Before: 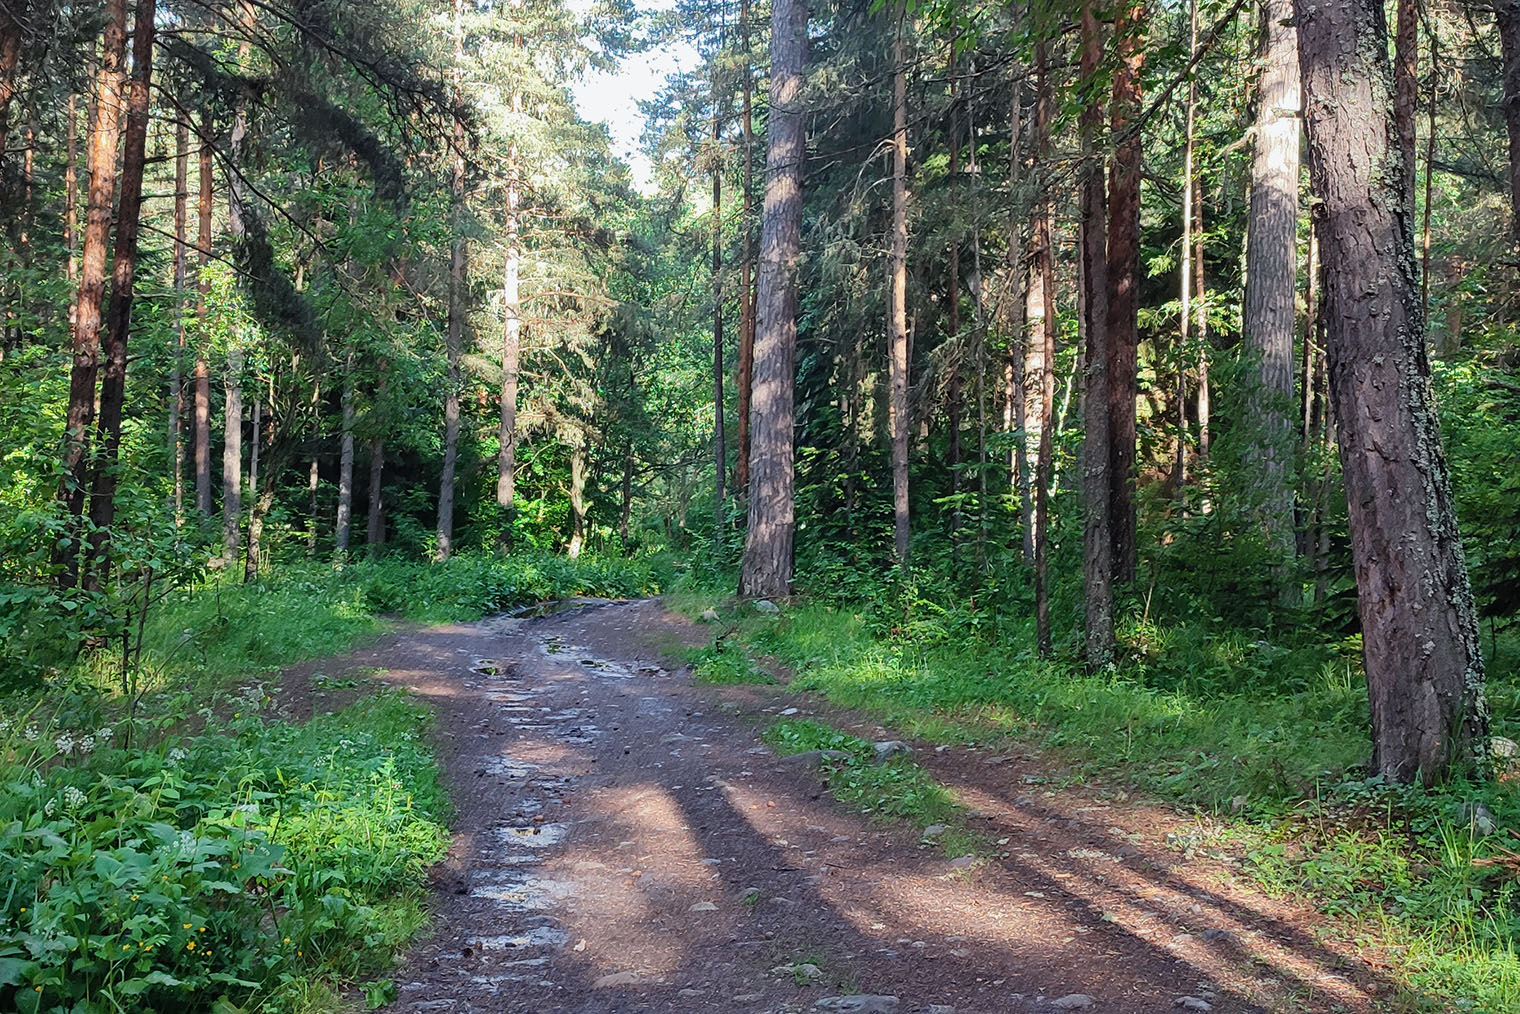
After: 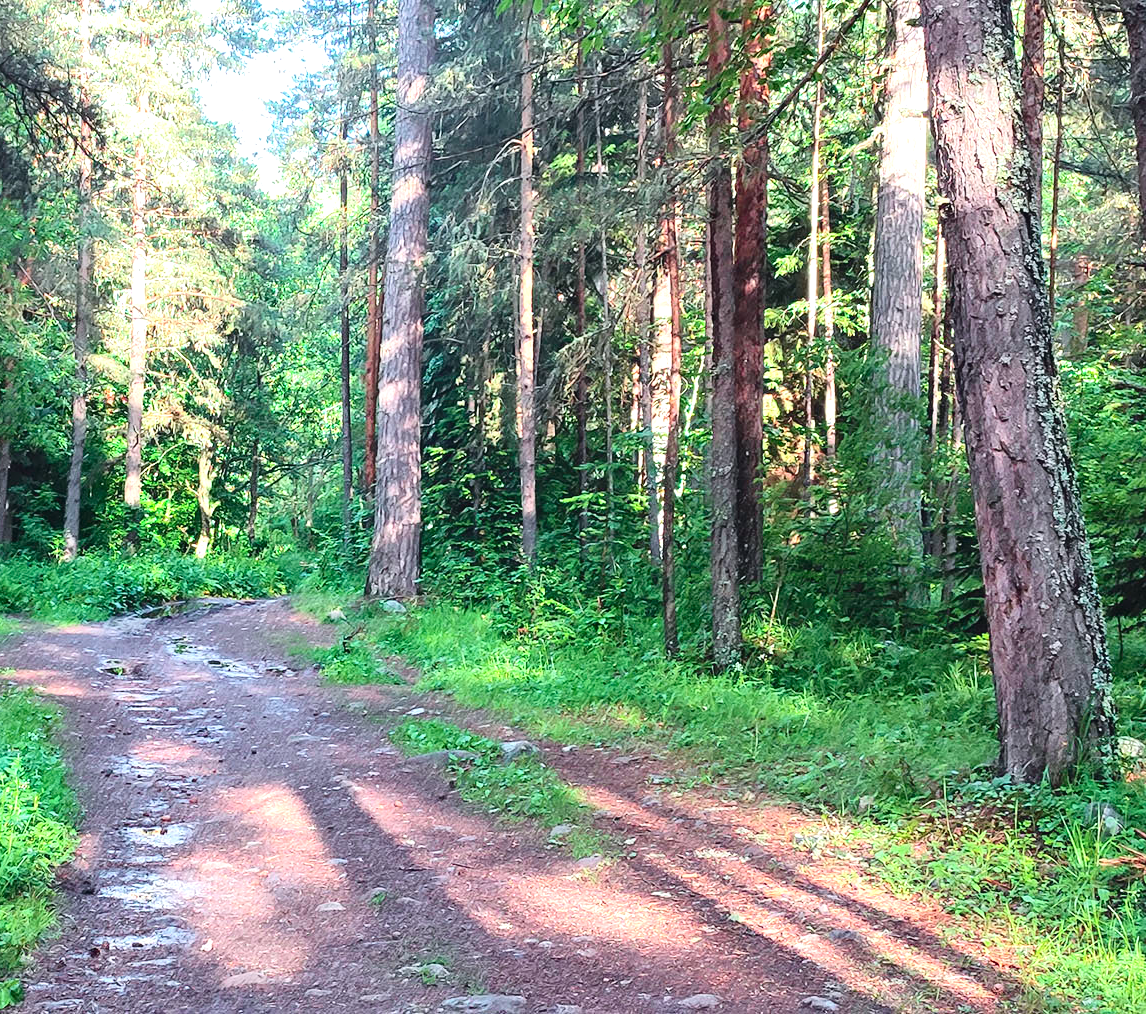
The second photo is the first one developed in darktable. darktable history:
tone curve: curves: ch0 [(0, 0.025) (0.15, 0.143) (0.452, 0.486) (0.751, 0.788) (1, 0.961)]; ch1 [(0, 0) (0.43, 0.408) (0.476, 0.469) (0.497, 0.494) (0.546, 0.571) (0.566, 0.607) (0.62, 0.657) (1, 1)]; ch2 [(0, 0) (0.386, 0.397) (0.505, 0.498) (0.547, 0.546) (0.579, 0.58) (1, 1)], color space Lab, independent channels, preserve colors none
exposure: black level correction 0, exposure 1.1 EV, compensate exposure bias true, compensate highlight preservation false
crop and rotate: left 24.6%
